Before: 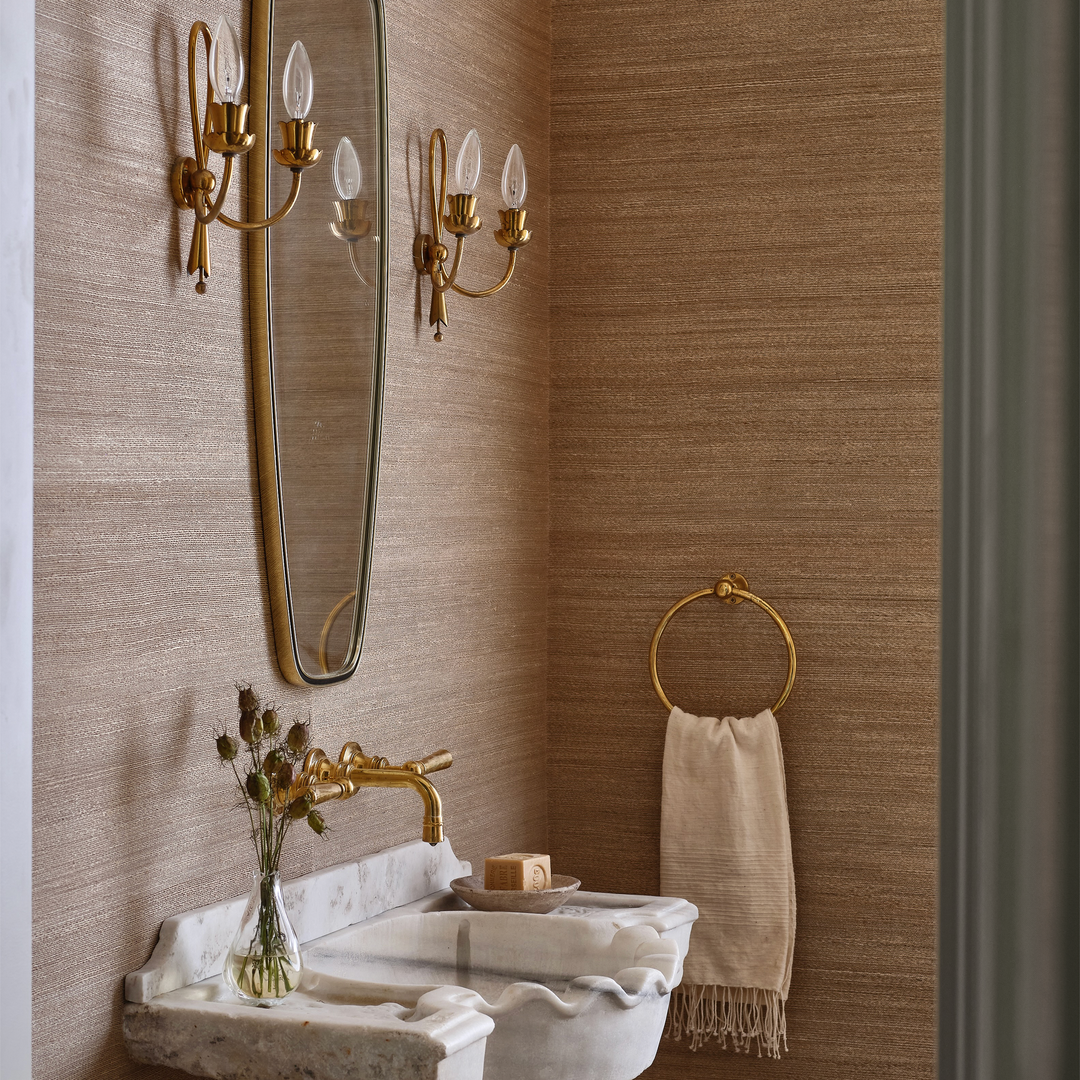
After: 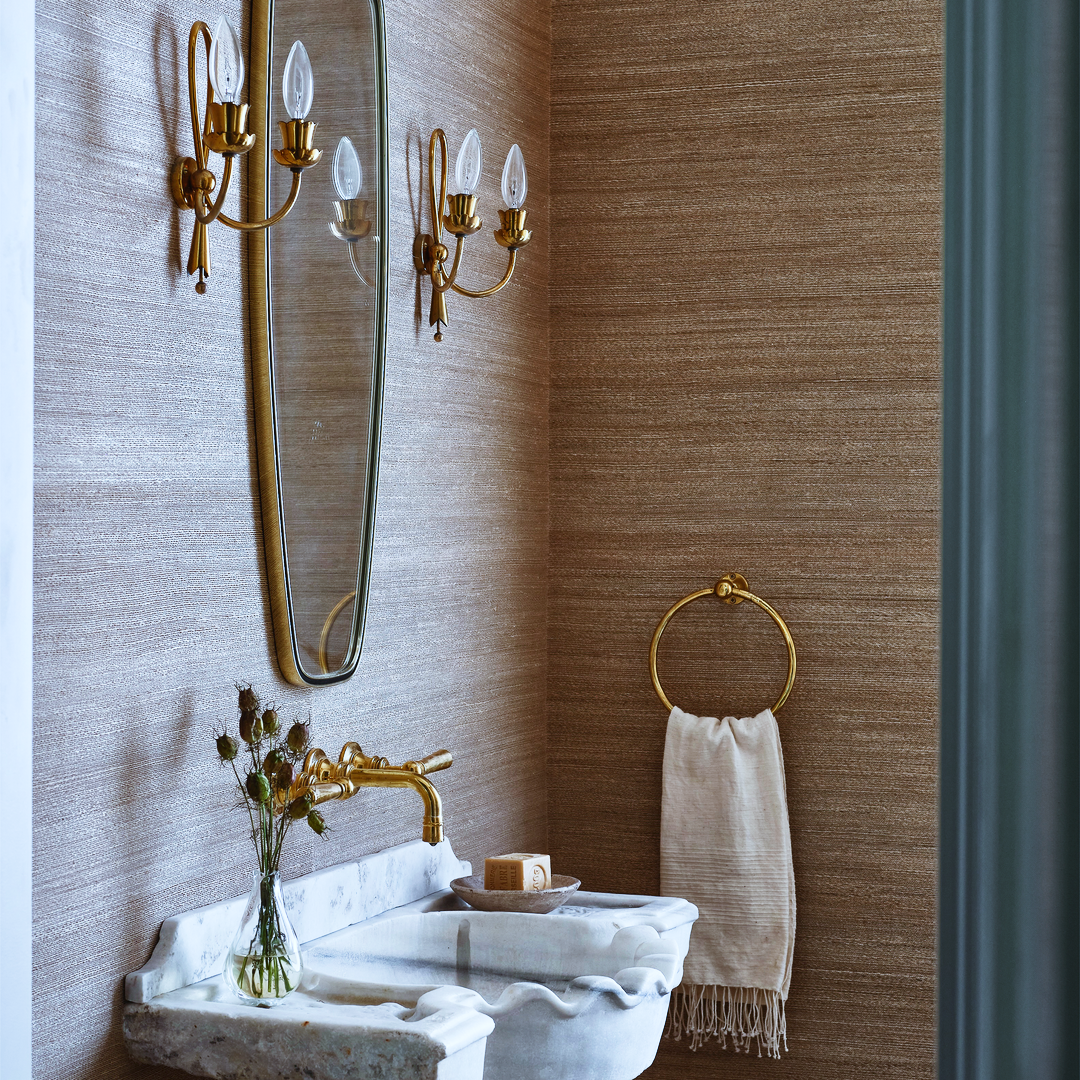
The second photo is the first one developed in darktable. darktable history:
levels: mode automatic, levels [0.116, 0.574, 1]
contrast equalizer: y [[0.586, 0.584, 0.576, 0.565, 0.552, 0.539], [0.5 ×6], [0.97, 0.959, 0.919, 0.859, 0.789, 0.717], [0 ×6], [0 ×6]], mix -0.203
color balance rgb: perceptual saturation grading › global saturation -0.135%, perceptual saturation grading › highlights -19.935%, perceptual saturation grading › shadows 19.195%, global vibrance 4.904%, contrast 2.802%
tone curve: curves: ch0 [(0, 0.001) (0.139, 0.096) (0.311, 0.278) (0.495, 0.531) (0.718, 0.816) (0.841, 0.909) (1, 0.967)]; ch1 [(0, 0) (0.272, 0.249) (0.388, 0.385) (0.469, 0.456) (0.495, 0.497) (0.538, 0.554) (0.578, 0.605) (0.707, 0.778) (1, 1)]; ch2 [(0, 0) (0.125, 0.089) (0.353, 0.329) (0.443, 0.408) (0.502, 0.499) (0.557, 0.542) (0.608, 0.635) (1, 1)], preserve colors none
tone equalizer: on, module defaults
color calibration: x 0.396, y 0.386, temperature 3639.36 K
exposure: black level correction 0.001, compensate highlight preservation false
